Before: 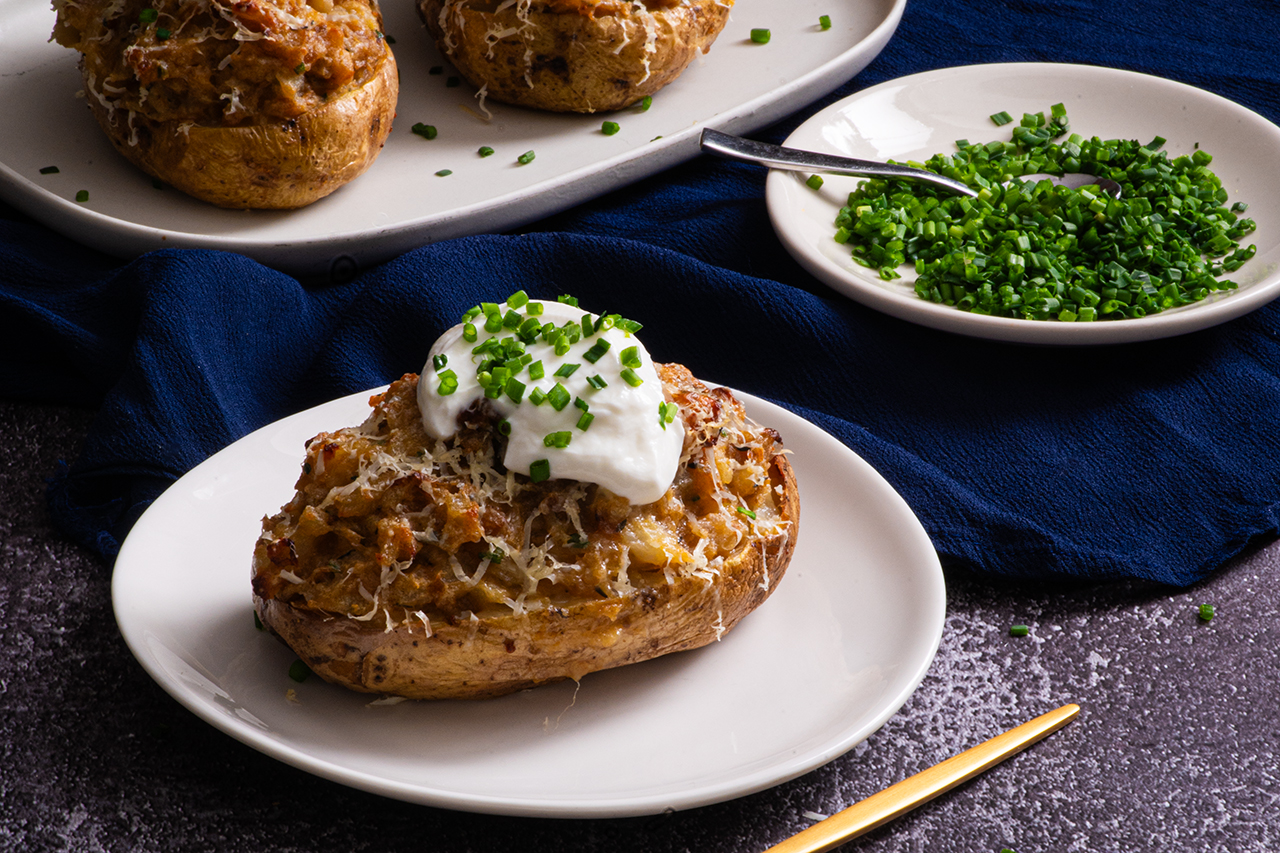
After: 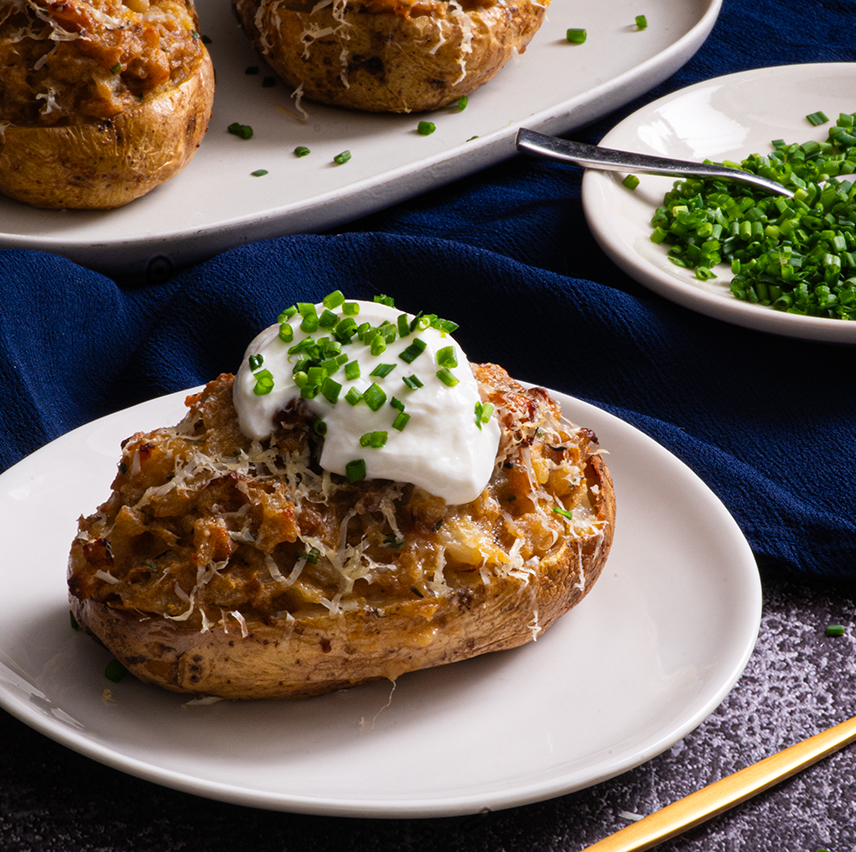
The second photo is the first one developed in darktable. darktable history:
crop and rotate: left 14.425%, right 18.677%
tone equalizer: on, module defaults
